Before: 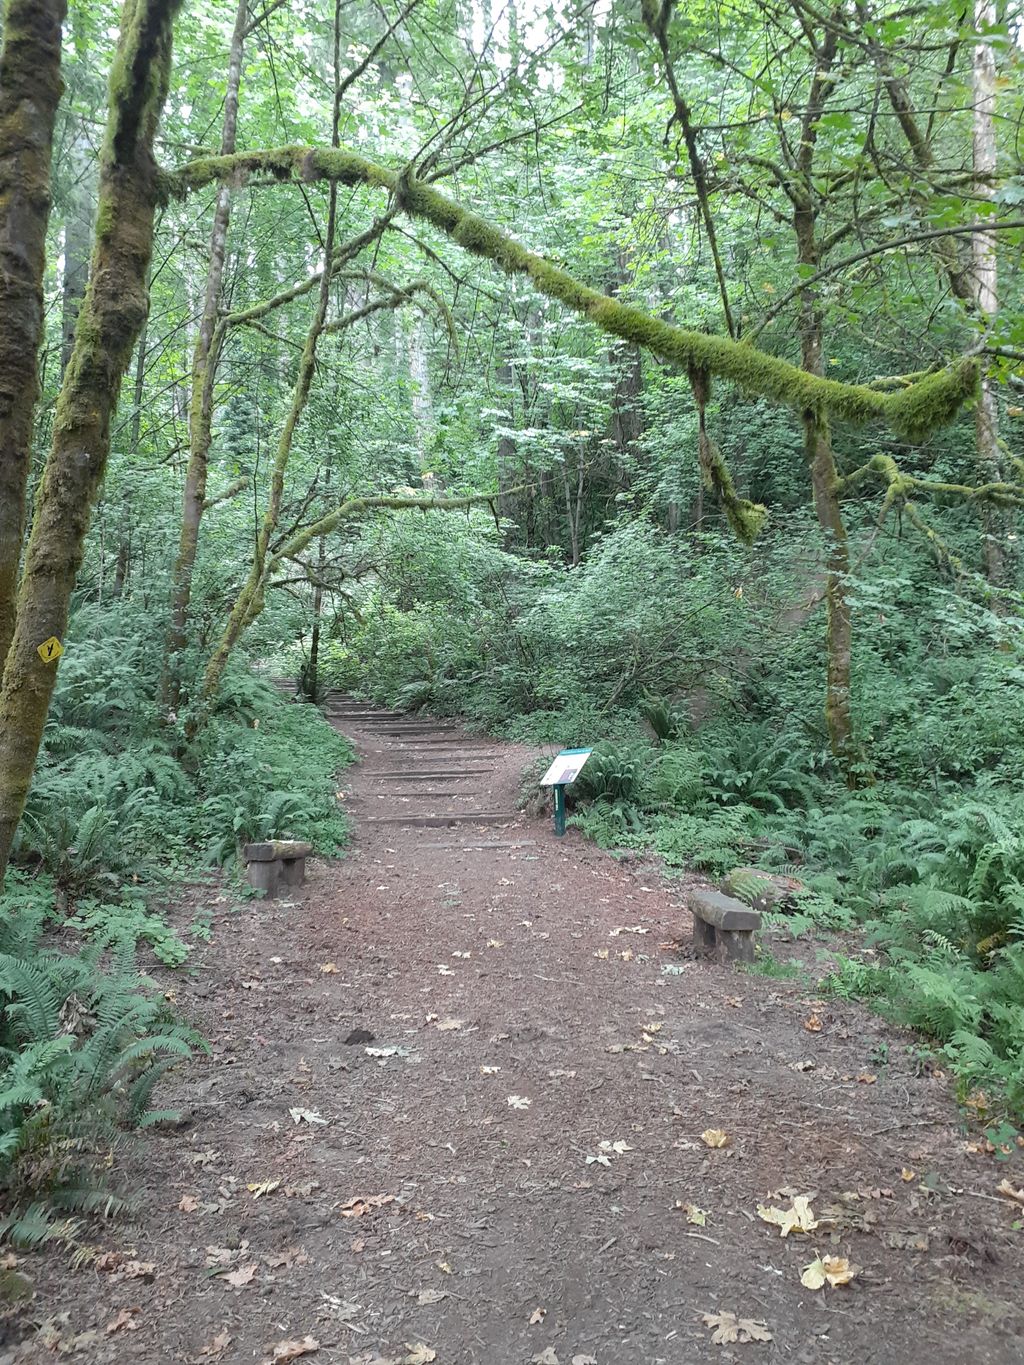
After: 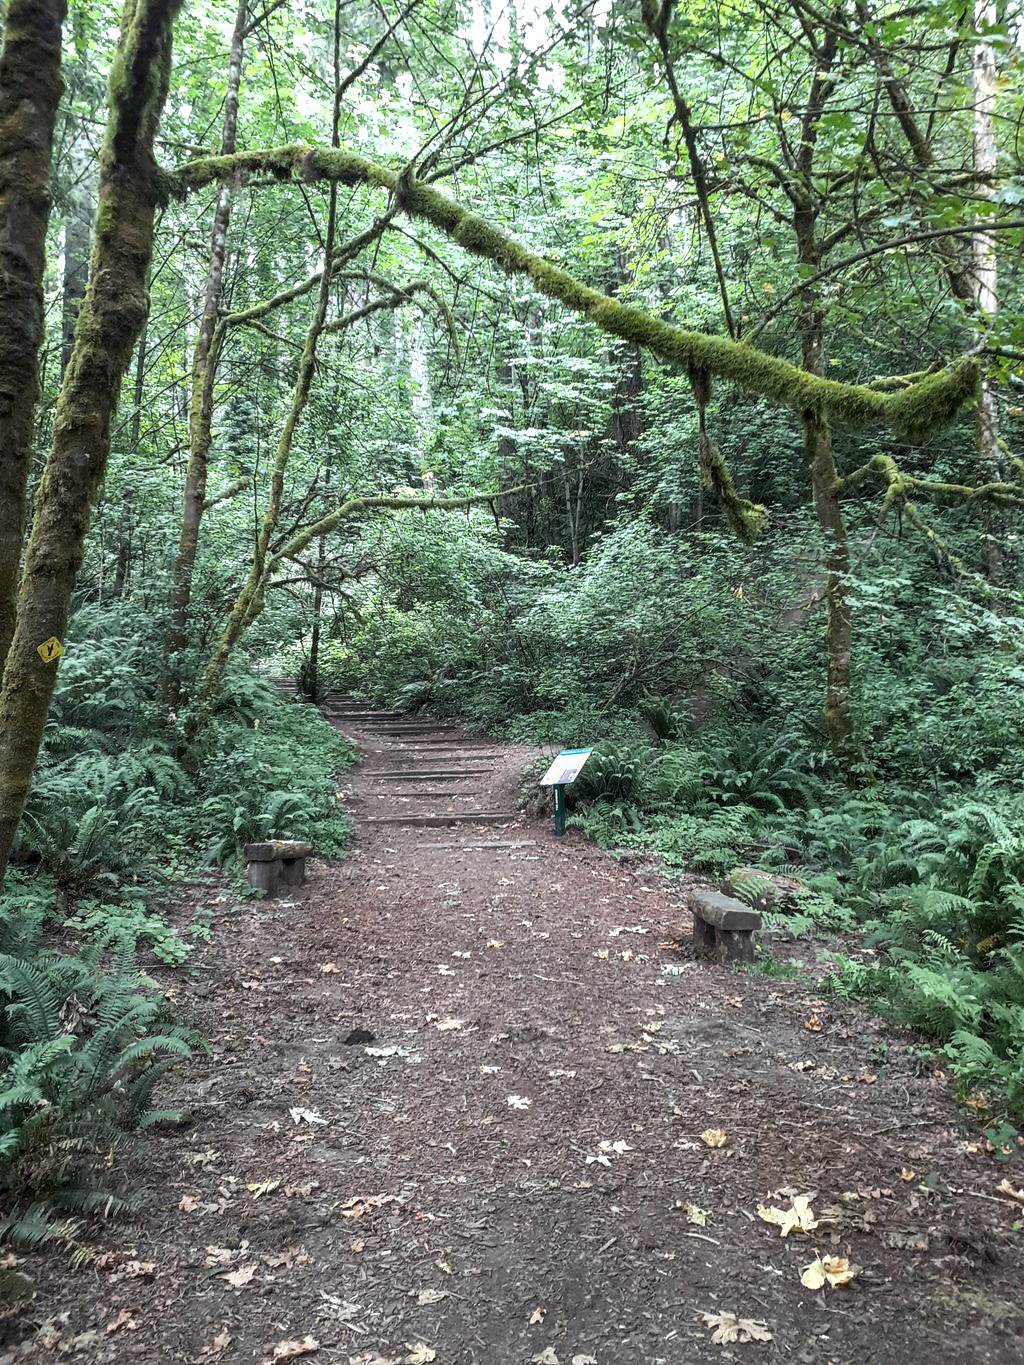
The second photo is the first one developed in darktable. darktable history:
local contrast: on, module defaults
color balance rgb: highlights gain › luminance 9.957%, perceptual saturation grading › global saturation 0.897%, perceptual brilliance grading › highlights 3.816%, perceptual brilliance grading › mid-tones -18.816%, perceptual brilliance grading › shadows -41.482%, global vibrance 20%
shadows and highlights: shadows -12.73, white point adjustment 3.86, highlights 28.84, highlights color adjustment 53.67%
